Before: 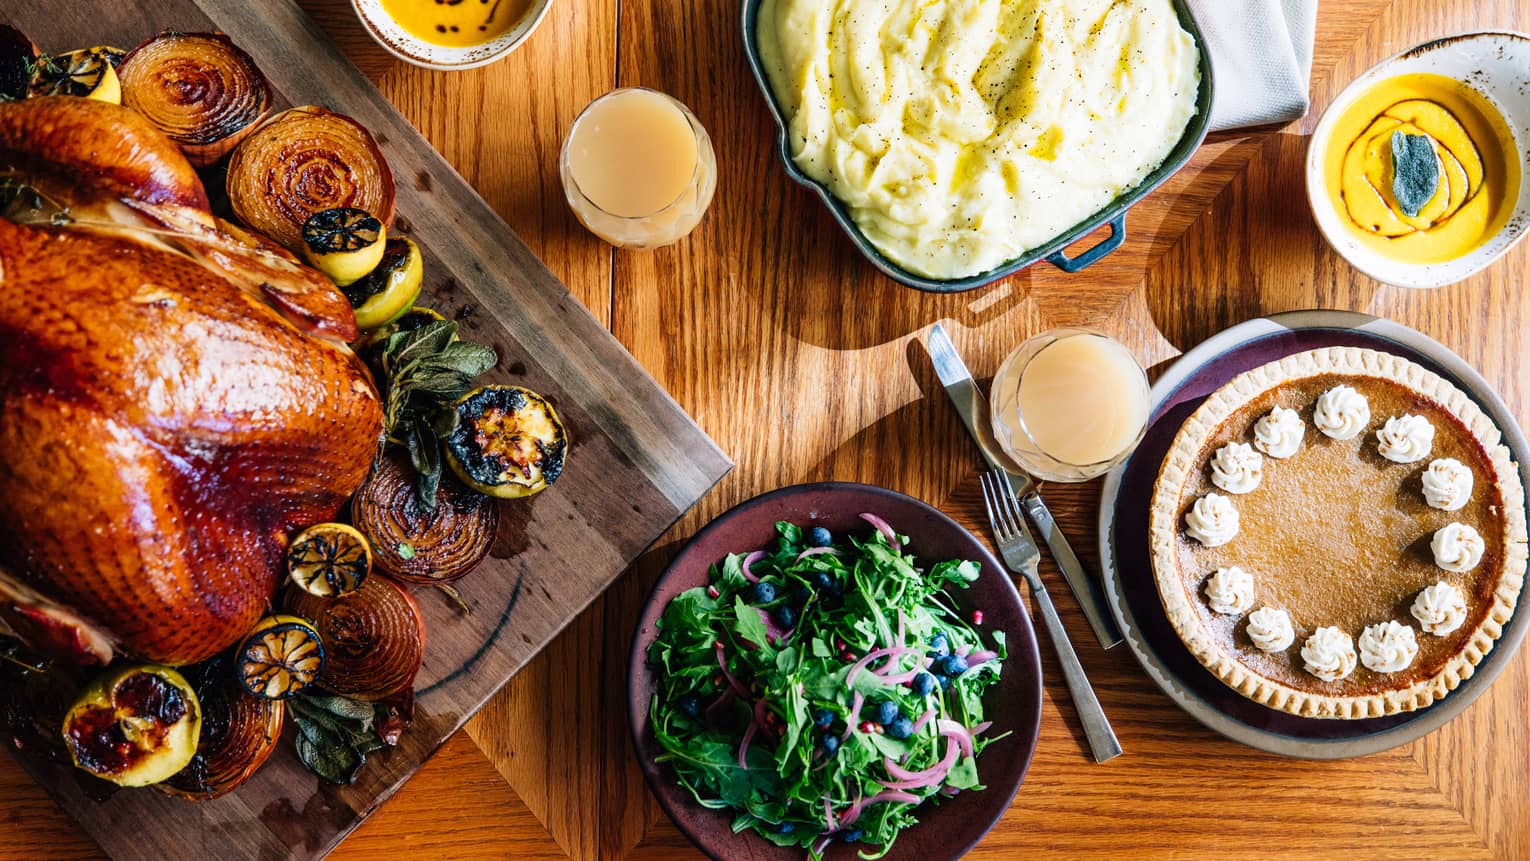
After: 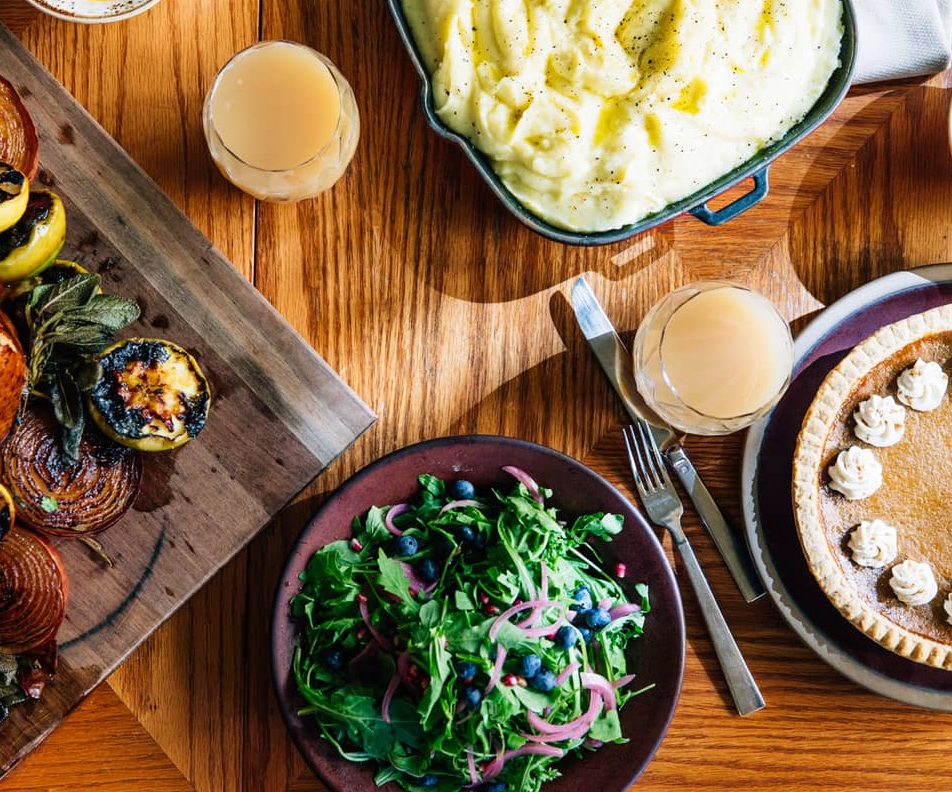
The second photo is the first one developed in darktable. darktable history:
crop and rotate: left 23.343%, top 5.62%, right 14.4%, bottom 2.342%
